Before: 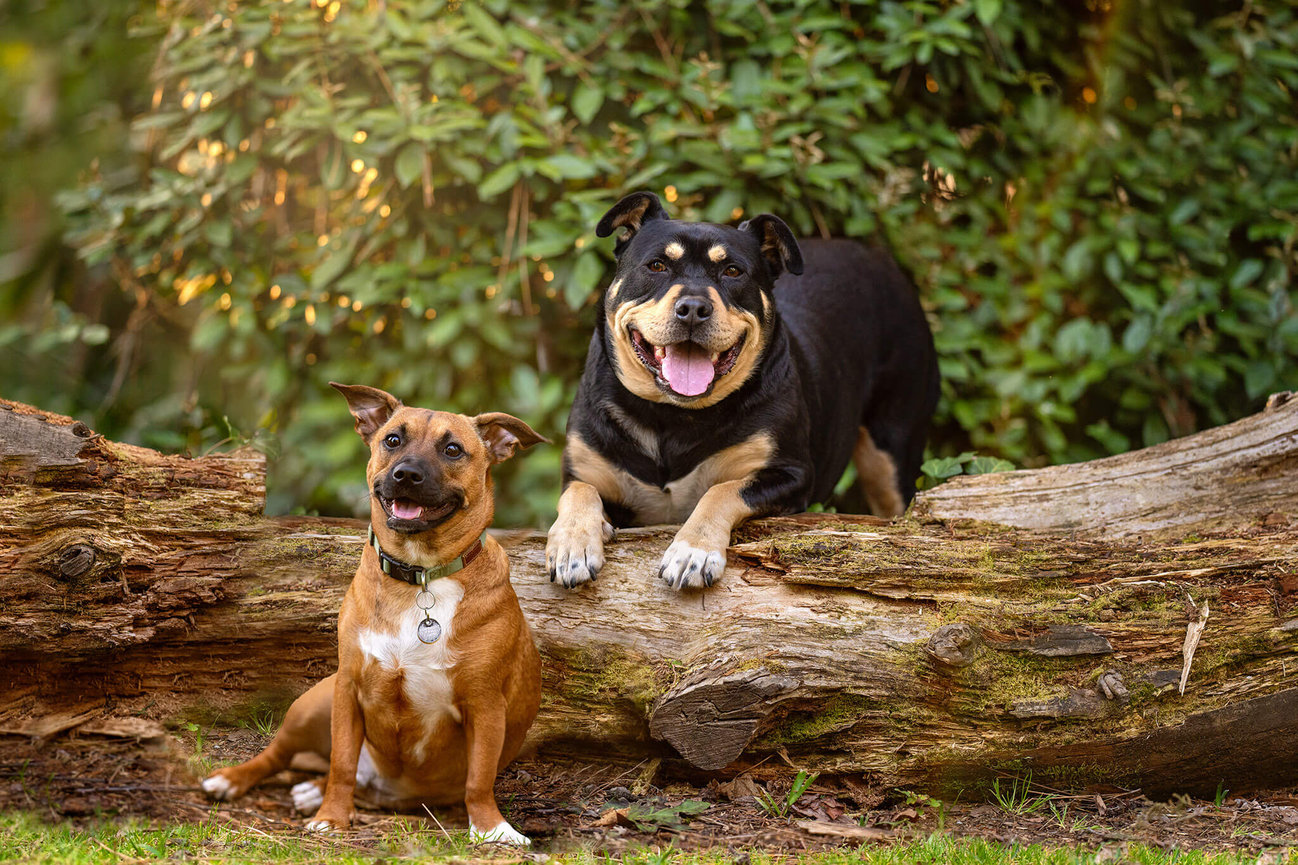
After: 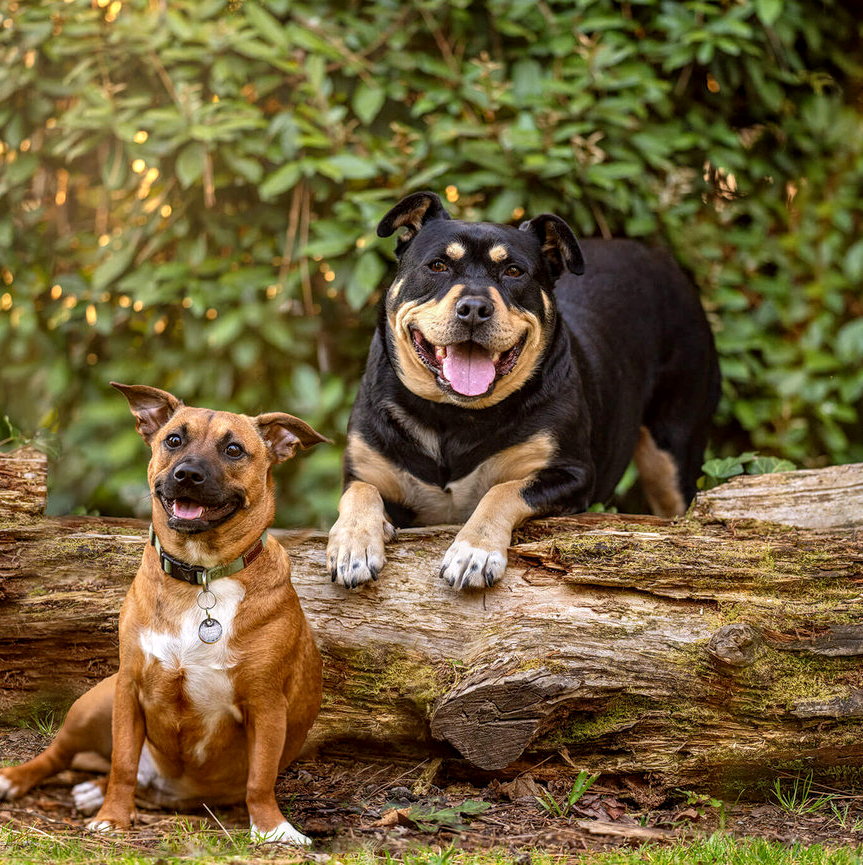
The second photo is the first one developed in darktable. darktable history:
crop: left 16.899%, right 16.556%
local contrast: on, module defaults
